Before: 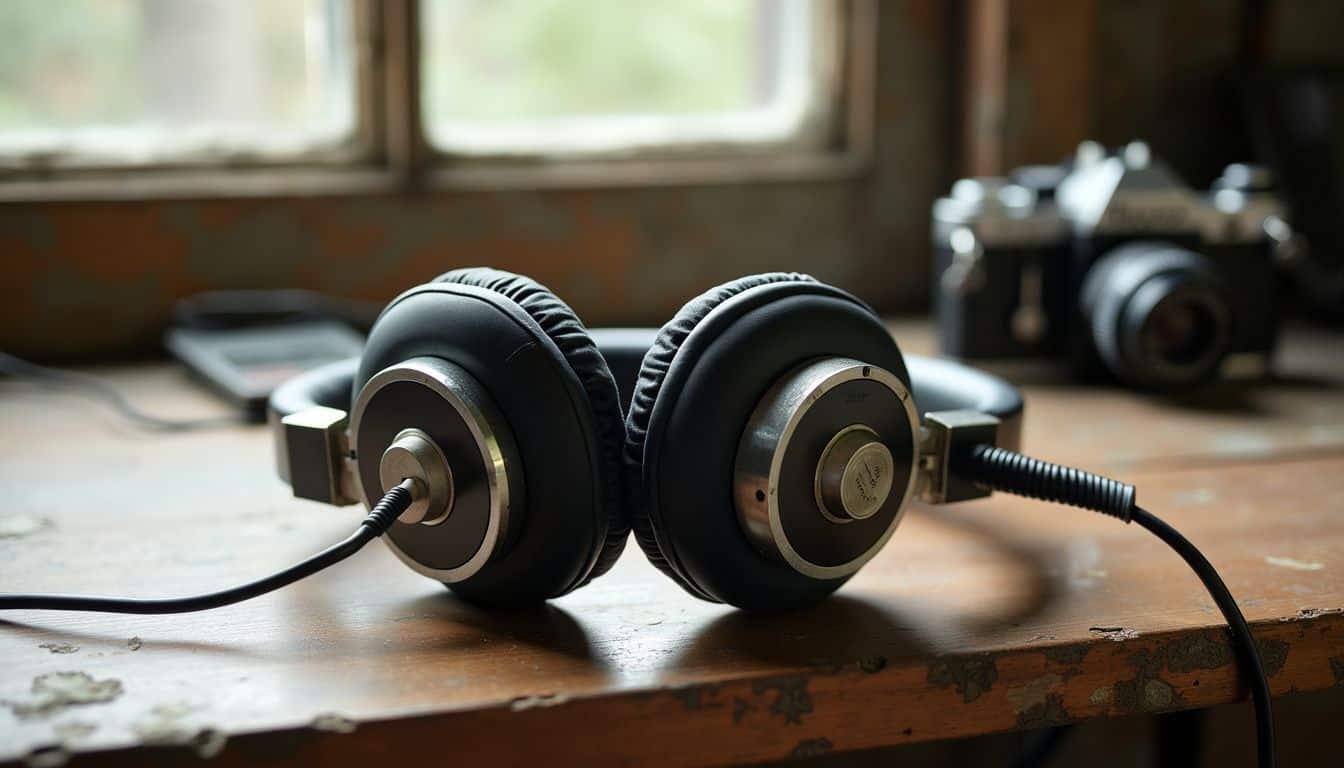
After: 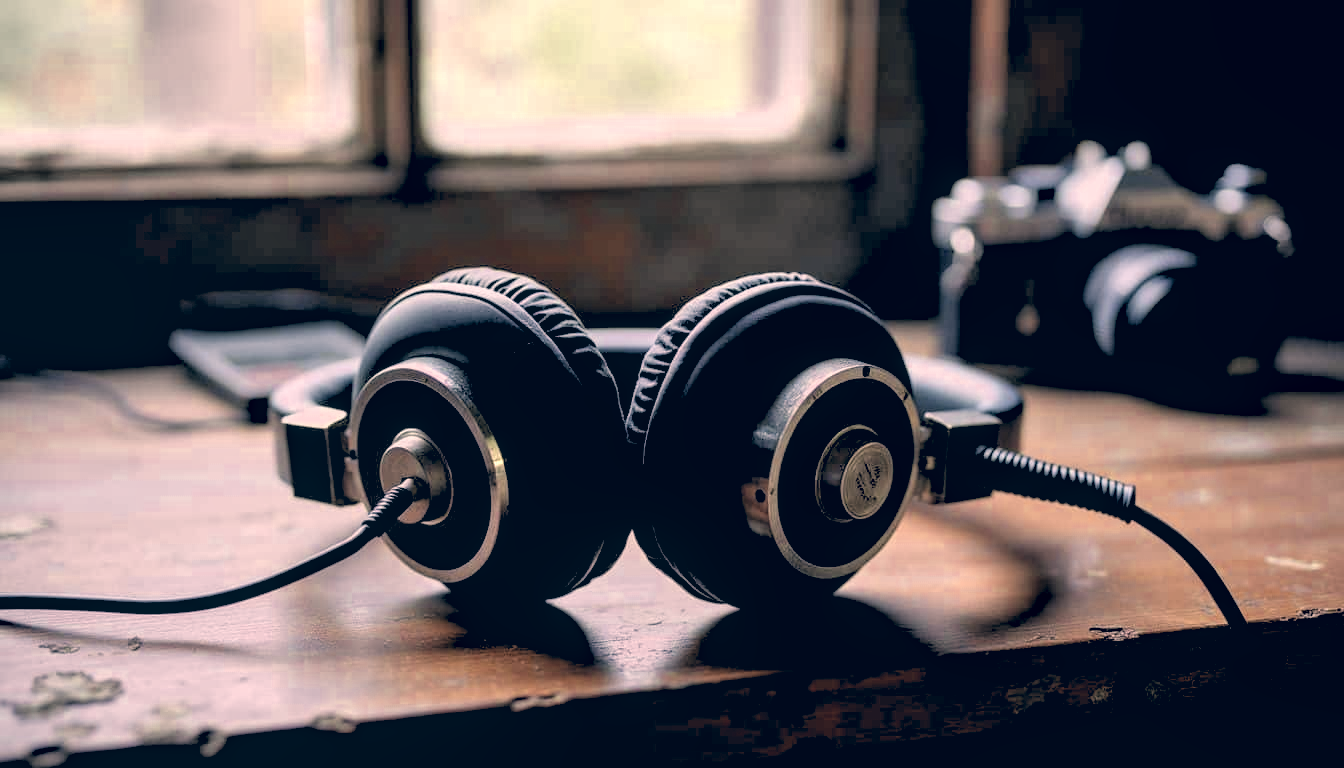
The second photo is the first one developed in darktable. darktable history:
rgb levels: levels [[0.029, 0.461, 0.922], [0, 0.5, 1], [0, 0.5, 1]]
local contrast: on, module defaults
color zones: curves: ch0 [(0.004, 0.305) (0.261, 0.623) (0.389, 0.399) (0.708, 0.571) (0.947, 0.34)]; ch1 [(0.025, 0.645) (0.229, 0.584) (0.326, 0.551) (0.484, 0.262) (0.757, 0.643)]
color correction: highlights a* 14.46, highlights b* 5.85, shadows a* -5.53, shadows b* -15.24, saturation 0.85
contrast brightness saturation: saturation -0.05
